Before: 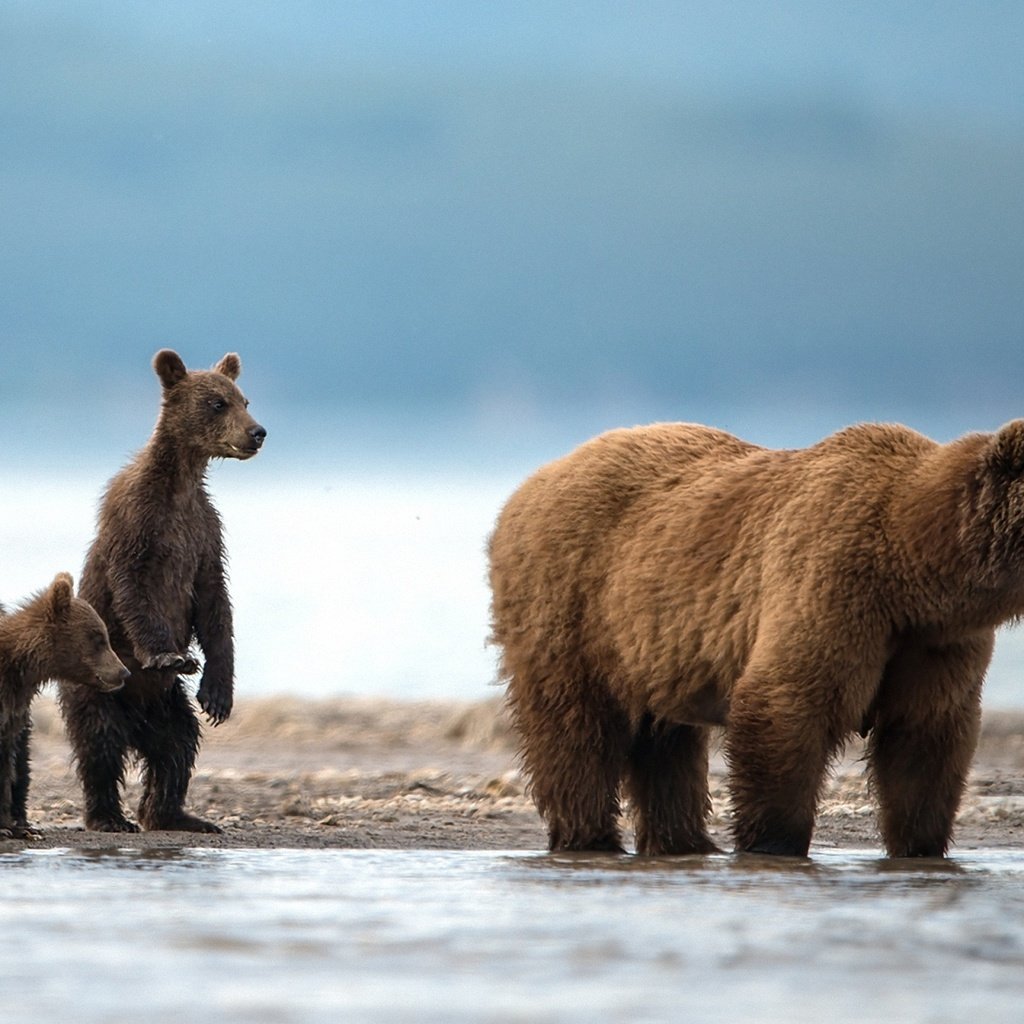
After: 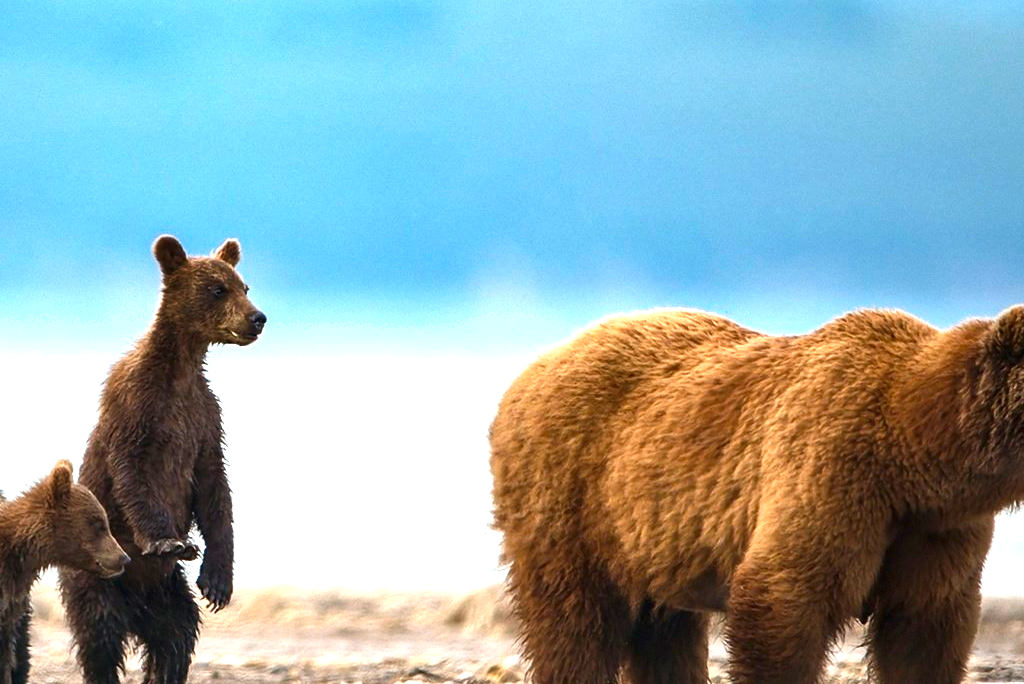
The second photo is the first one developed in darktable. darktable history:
shadows and highlights: radius 336.85, shadows 28.96, shadows color adjustment 98.01%, highlights color adjustment 58.44%, soften with gaussian
contrast brightness saturation: brightness -0.017, saturation 0.345
crop: top 11.163%, bottom 22.014%
exposure: black level correction 0, exposure 0.95 EV, compensate exposure bias true, compensate highlight preservation false
